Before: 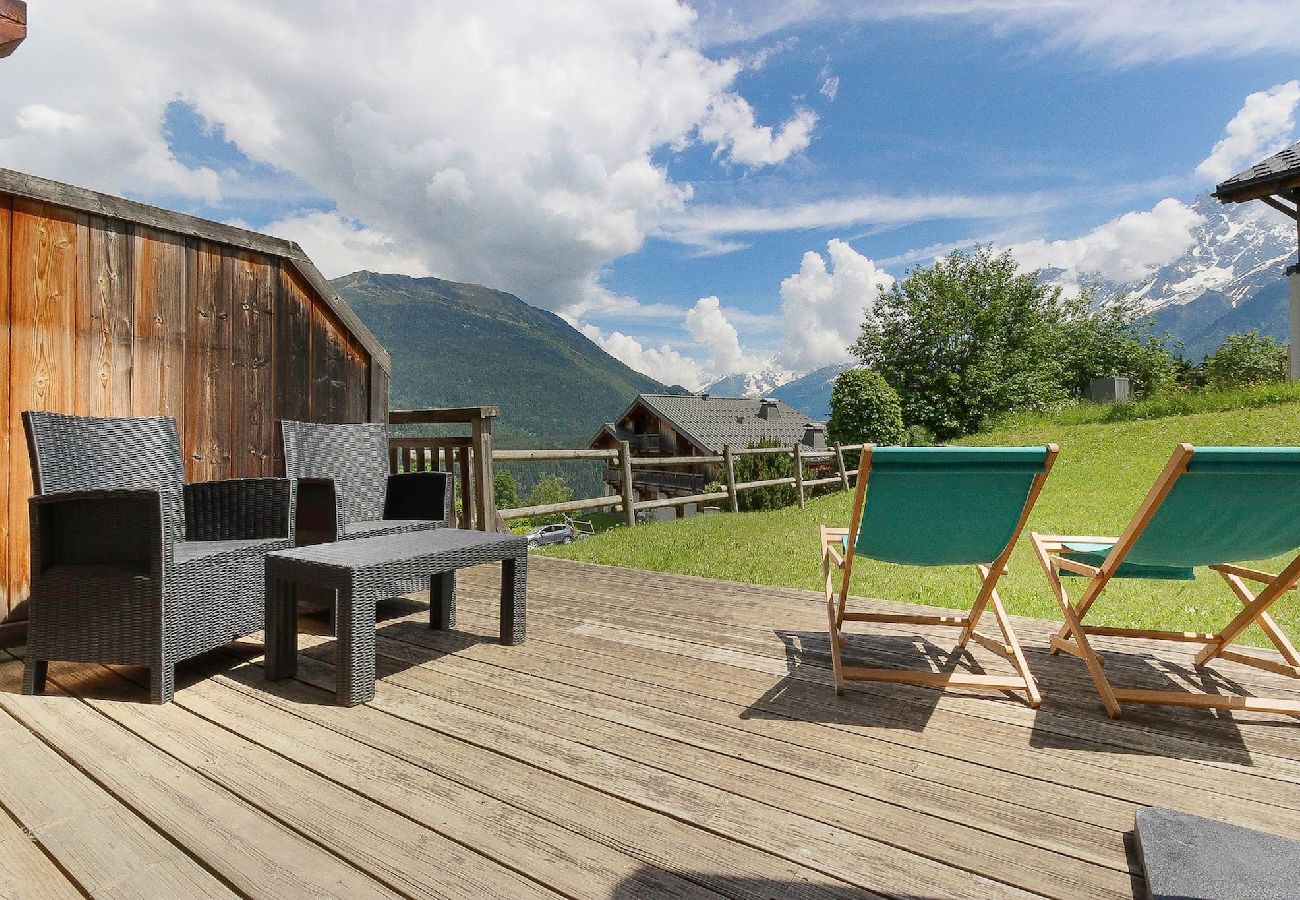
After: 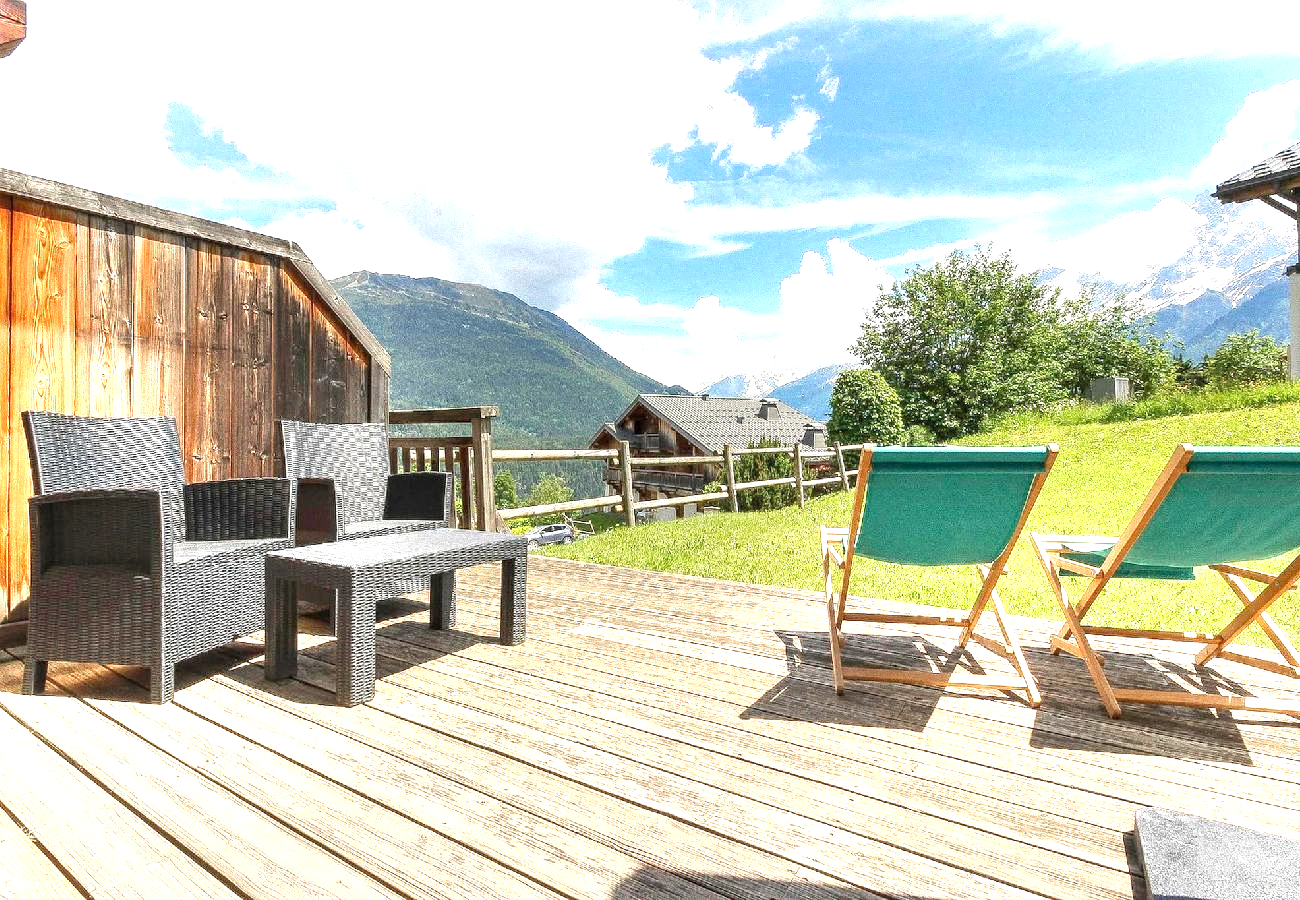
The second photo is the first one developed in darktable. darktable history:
exposure: black level correction 0.001, exposure 1.398 EV, compensate exposure bias true, compensate highlight preservation false
local contrast: on, module defaults
